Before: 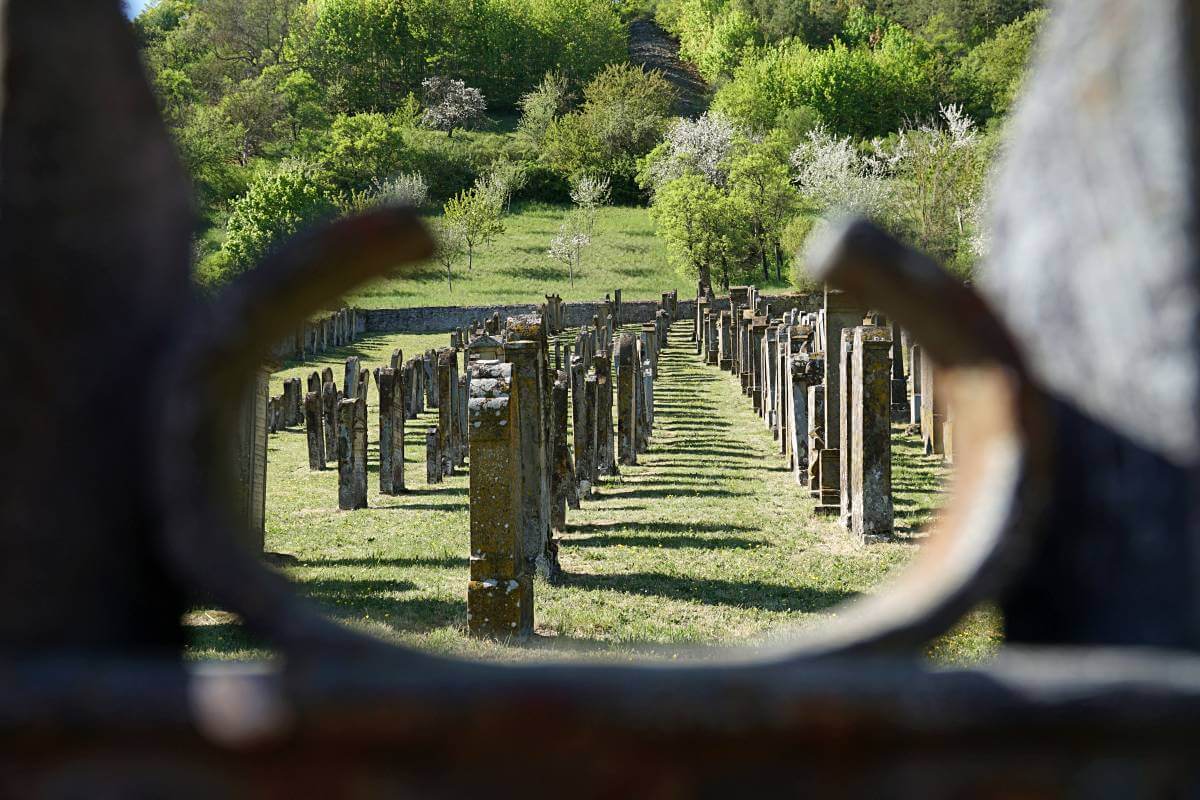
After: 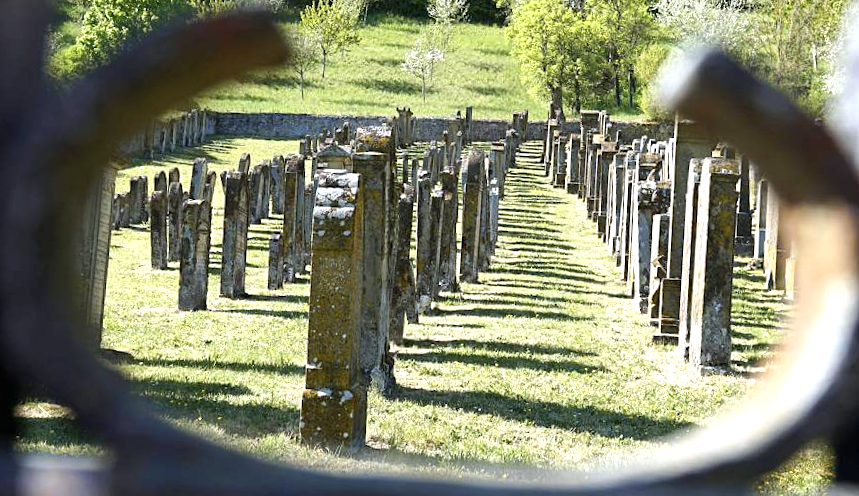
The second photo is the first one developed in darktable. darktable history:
color contrast: green-magenta contrast 0.81
crop and rotate: angle -3.37°, left 9.79%, top 20.73%, right 12.42%, bottom 11.82%
white balance: red 0.976, blue 1.04
exposure: exposure 0.781 EV, compensate highlight preservation false
